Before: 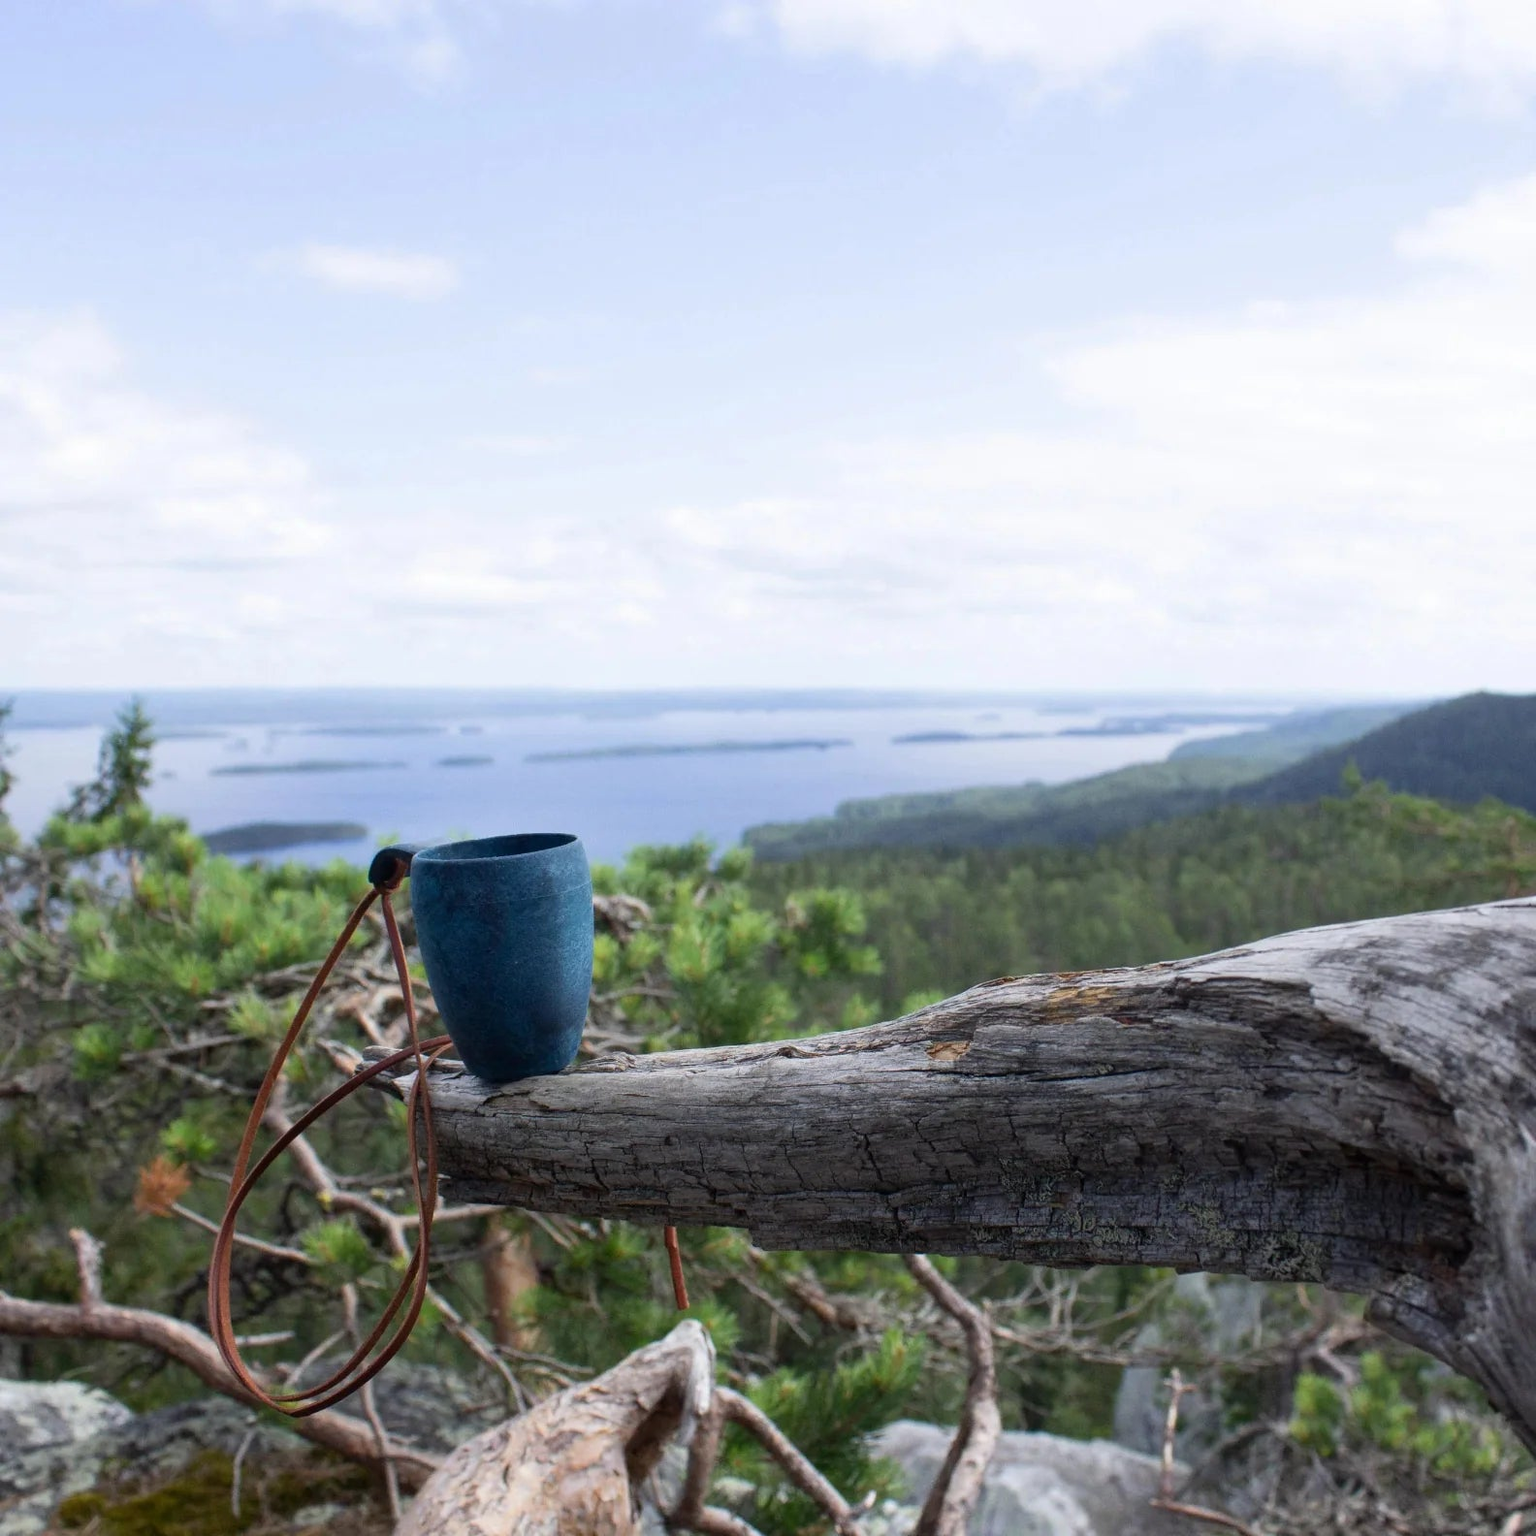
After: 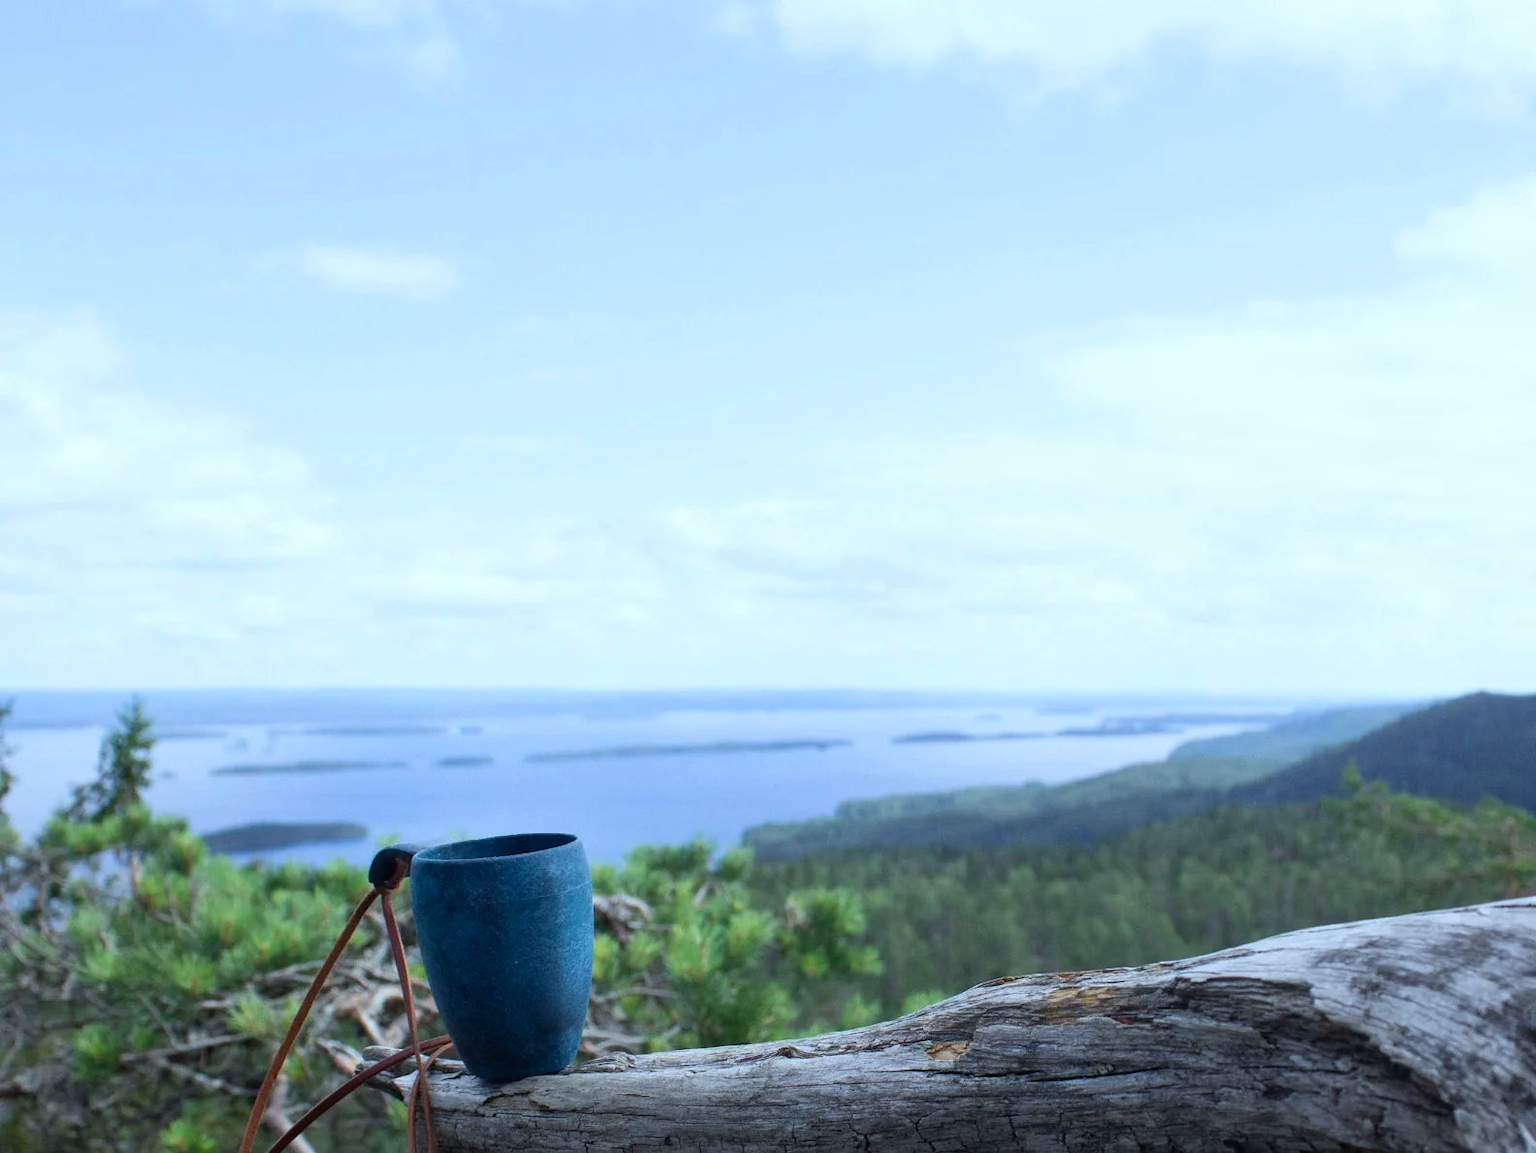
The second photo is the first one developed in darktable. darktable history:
color calibration: gray › normalize channels true, illuminant F (fluorescent), F source F9 (Cool White Deluxe 4150 K) – high CRI, x 0.374, y 0.373, temperature 4153.97 K, gamut compression 0.016
crop: bottom 24.814%
